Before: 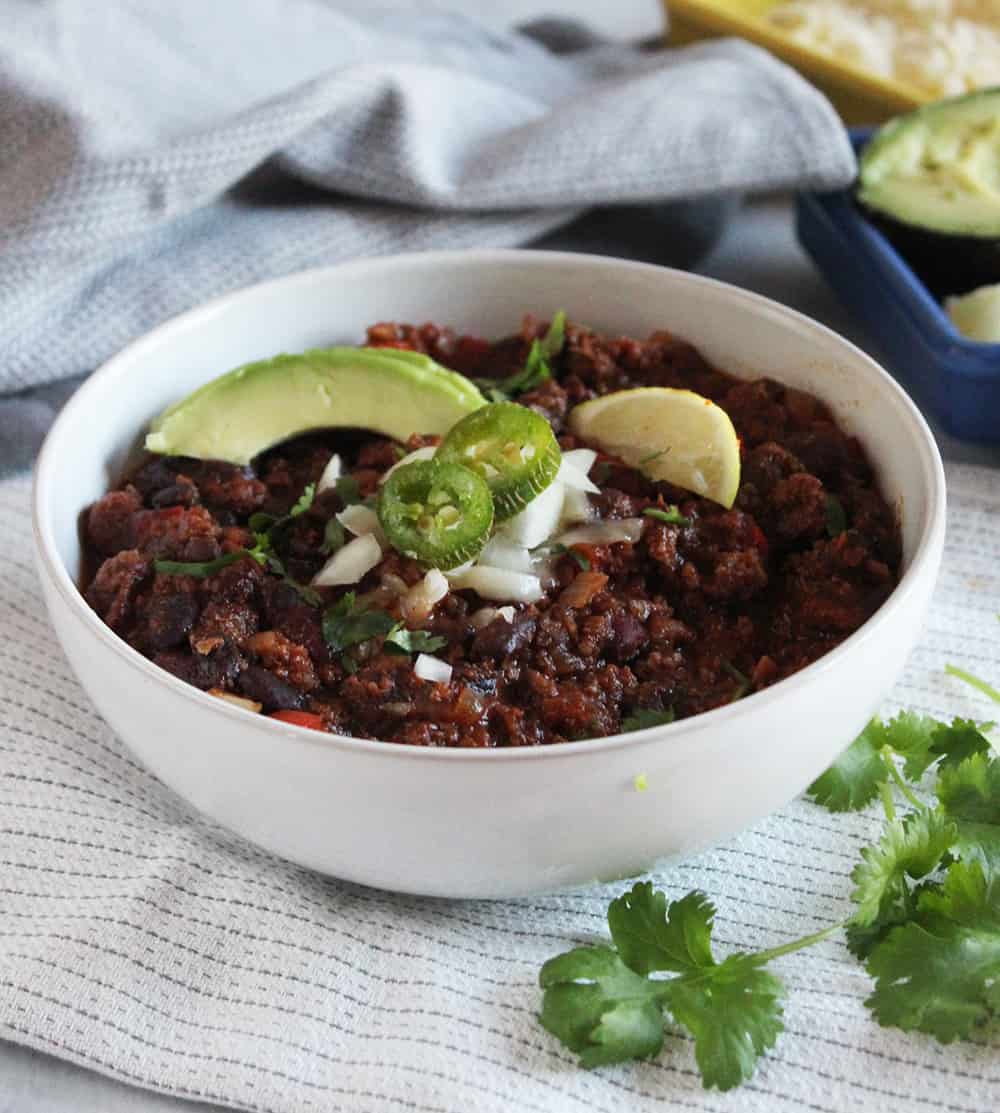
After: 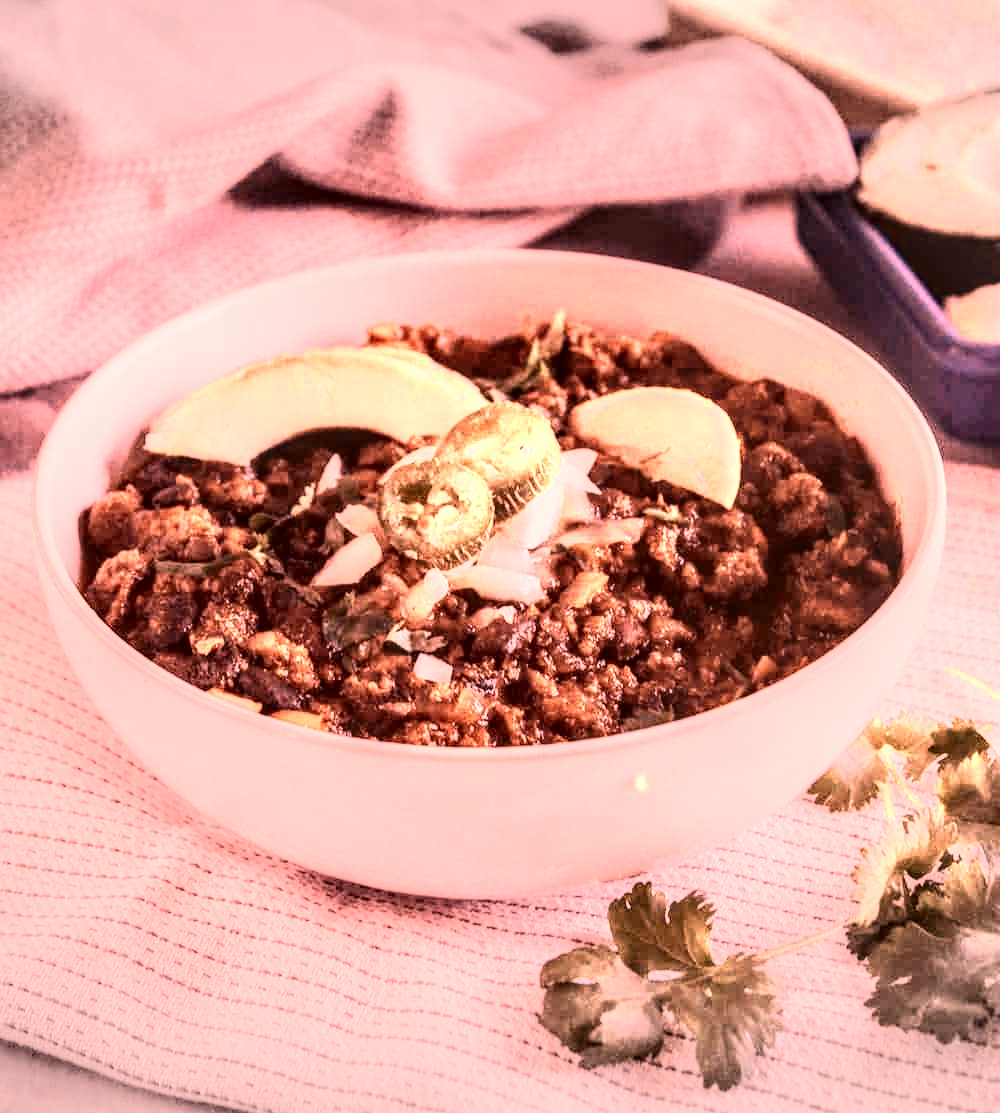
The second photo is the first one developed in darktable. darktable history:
shadows and highlights: shadows 37.27, highlights -28.18, soften with gaussian
tone curve: curves: ch0 [(0, 0.148) (0.191, 0.225) (0.712, 0.695) (0.864, 0.797) (1, 0.839)]
color zones: curves: ch0 [(0.018, 0.548) (0.224, 0.64) (0.425, 0.447) (0.675, 0.575) (0.732, 0.579)]; ch1 [(0.066, 0.487) (0.25, 0.5) (0.404, 0.43) (0.75, 0.421) (0.956, 0.421)]; ch2 [(0.044, 0.561) (0.215, 0.465) (0.399, 0.544) (0.465, 0.548) (0.614, 0.447) (0.724, 0.43) (0.882, 0.623) (0.956, 0.632)]
vignetting: fall-off start 100%, brightness -0.282, width/height ratio 1.31
basic adjustments: contrast 0.09, brightness 0.13, saturation -0.18, vibrance 0.21
color balance: lift [1.005, 1.002, 0.998, 0.998], gamma [1, 1.021, 1.02, 0.979], gain [0.923, 1.066, 1.056, 0.934]
white balance: red 2.526, blue 1.507
local contrast: highlights 19%, detail 186%
